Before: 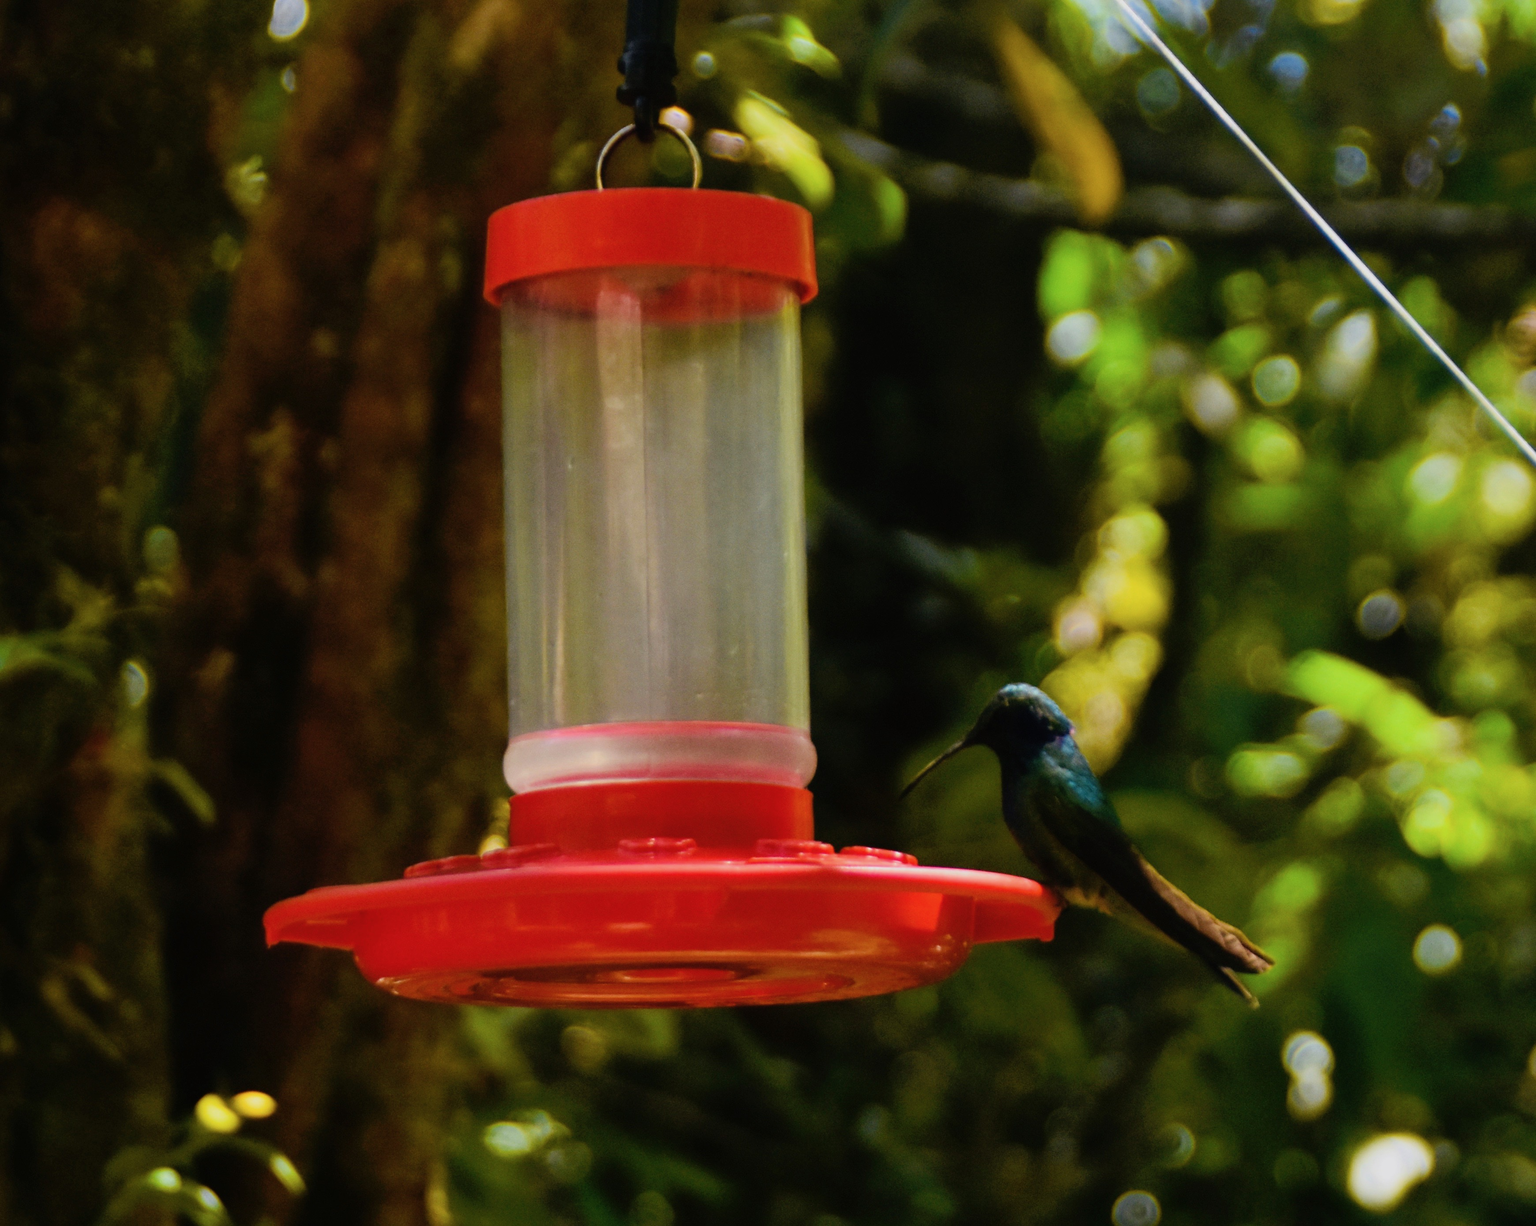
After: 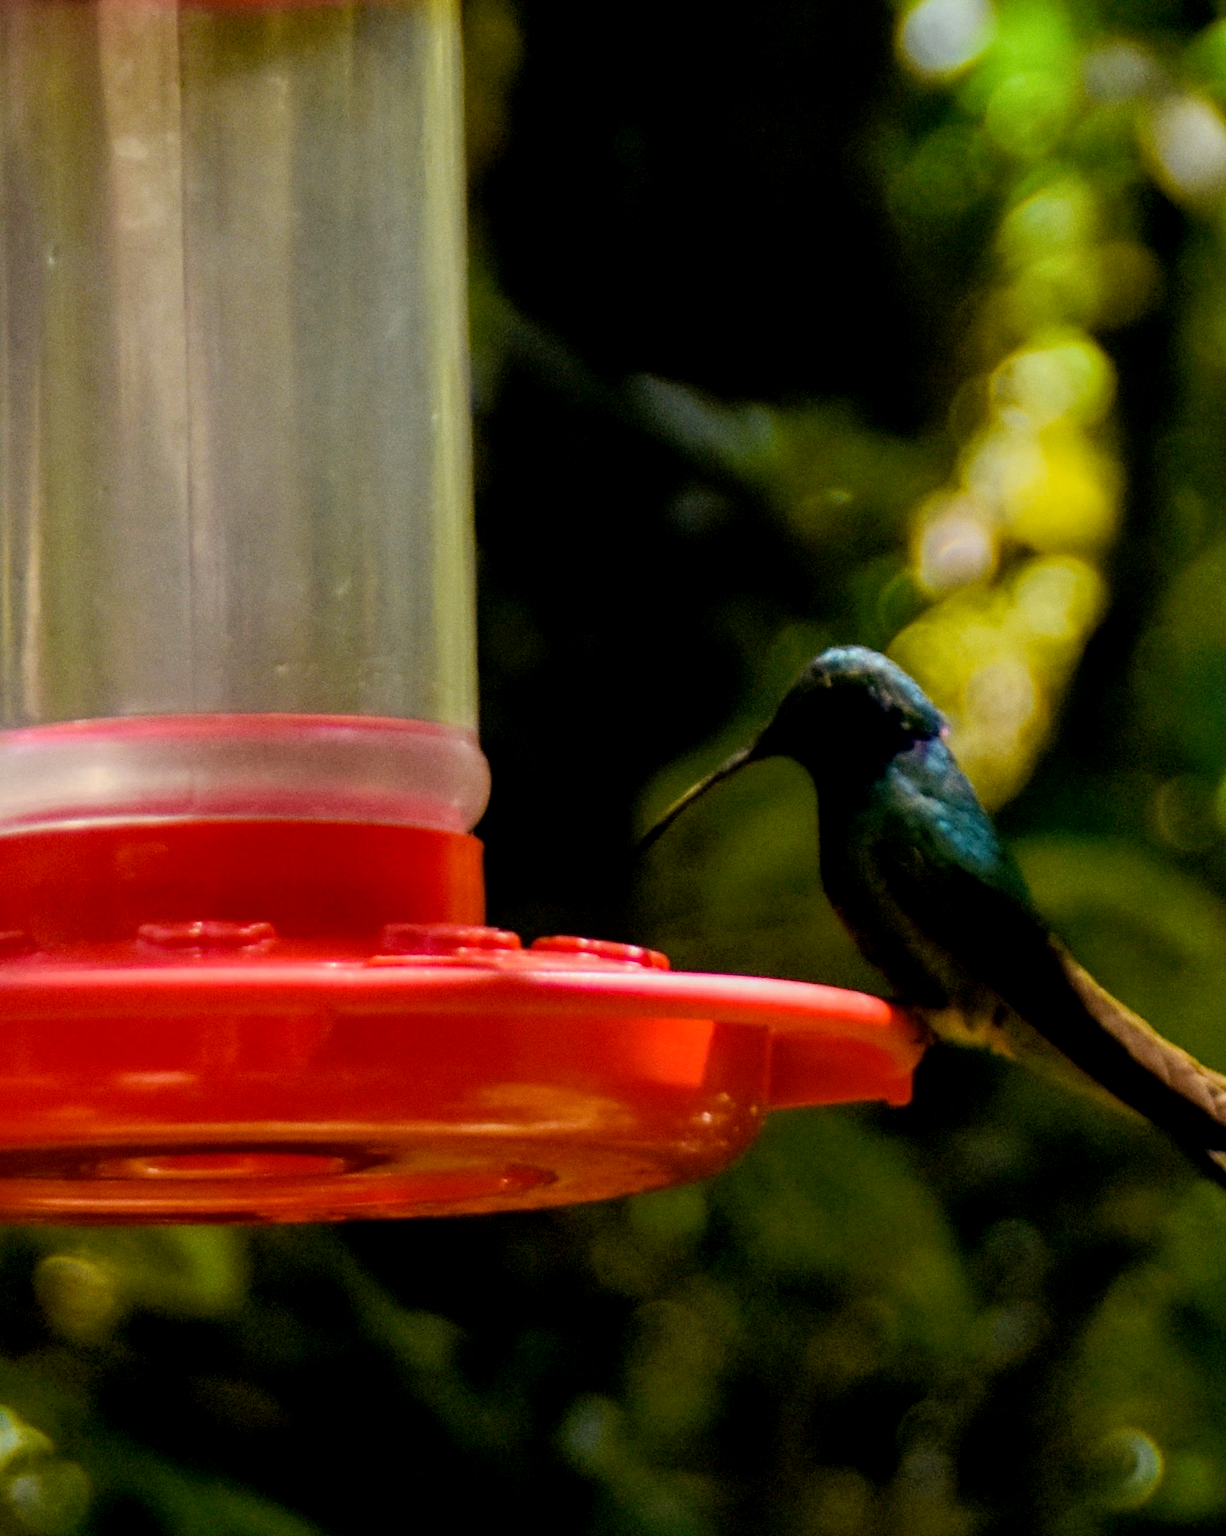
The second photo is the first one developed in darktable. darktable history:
crop: left 35.247%, top 26.095%, right 19.849%, bottom 3.448%
local contrast: detail 130%
